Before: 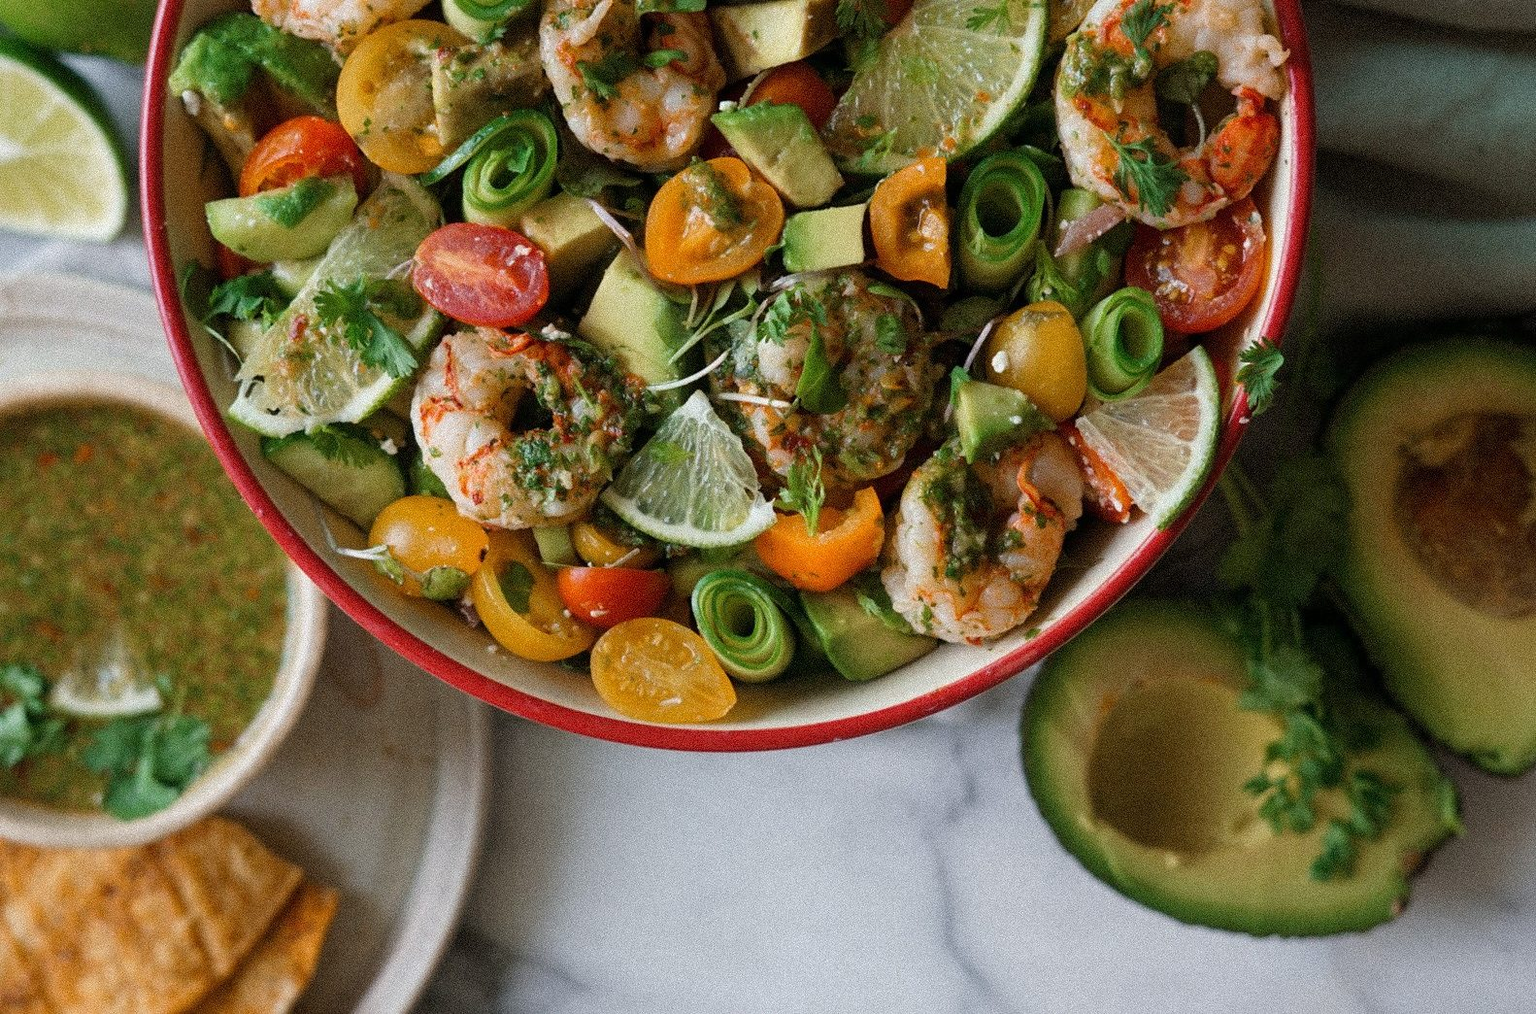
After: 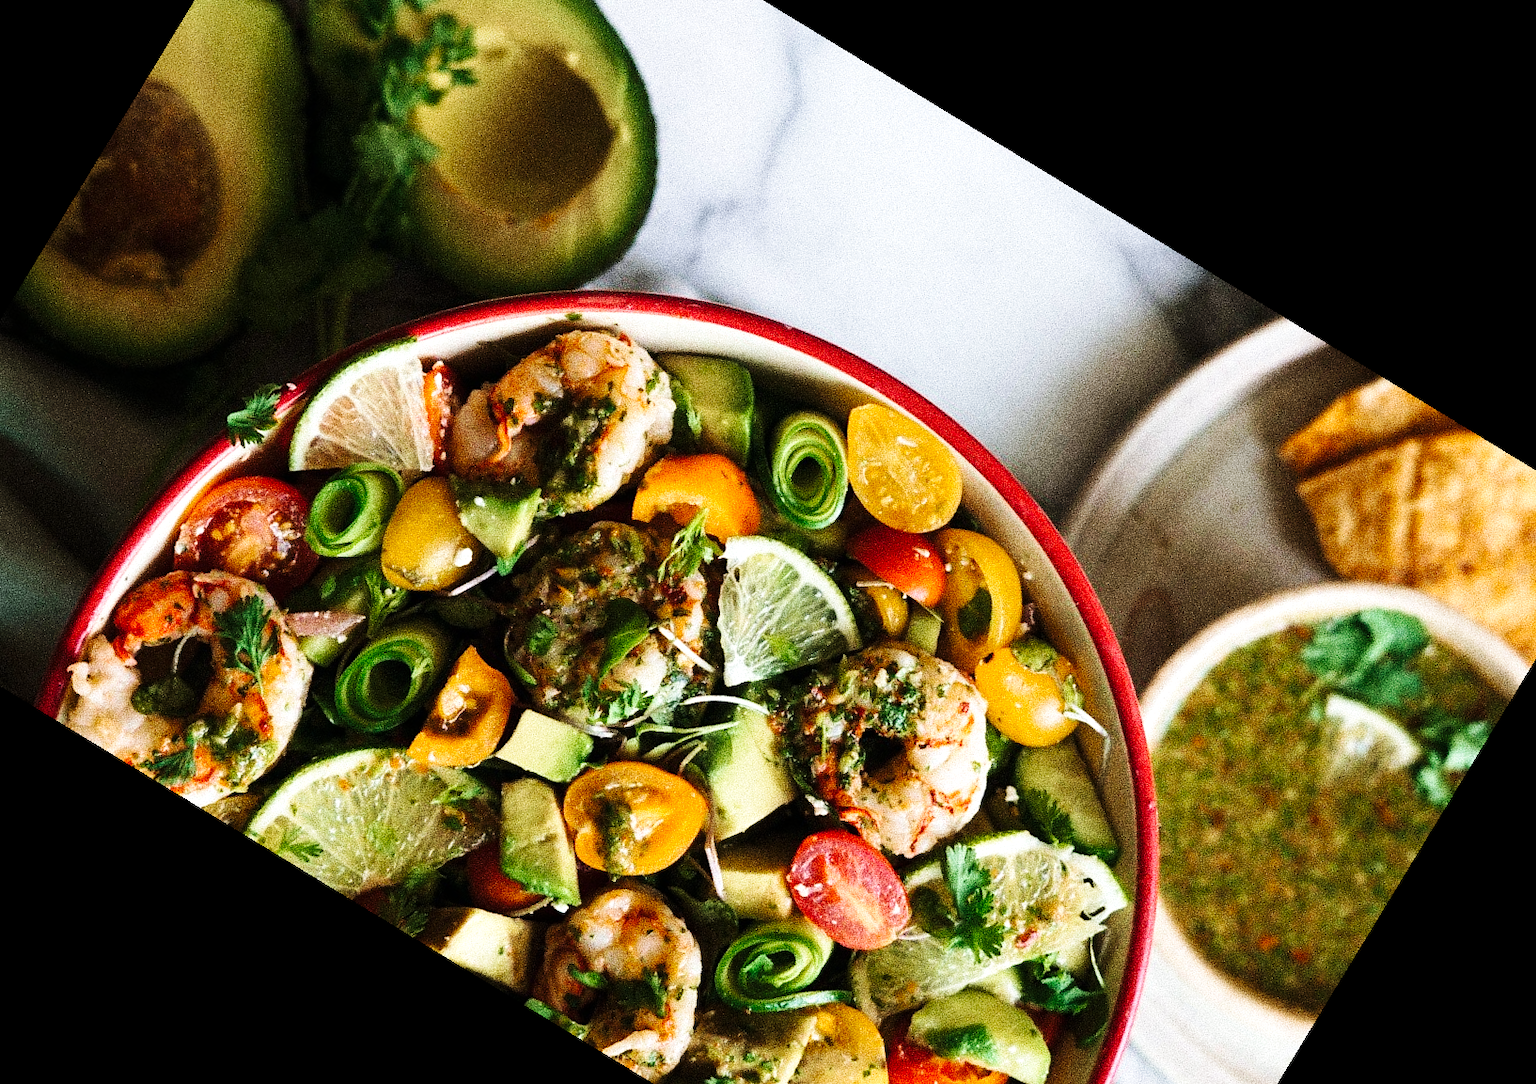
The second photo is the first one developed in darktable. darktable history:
crop and rotate: angle 148.68°, left 9.111%, top 15.603%, right 4.588%, bottom 17.041%
tone equalizer: -8 EV -0.75 EV, -7 EV -0.7 EV, -6 EV -0.6 EV, -5 EV -0.4 EV, -3 EV 0.4 EV, -2 EV 0.6 EV, -1 EV 0.7 EV, +0 EV 0.75 EV, edges refinement/feathering 500, mask exposure compensation -1.57 EV, preserve details no
velvia: on, module defaults
base curve: curves: ch0 [(0, 0) (0.032, 0.025) (0.121, 0.166) (0.206, 0.329) (0.605, 0.79) (1, 1)], preserve colors none
